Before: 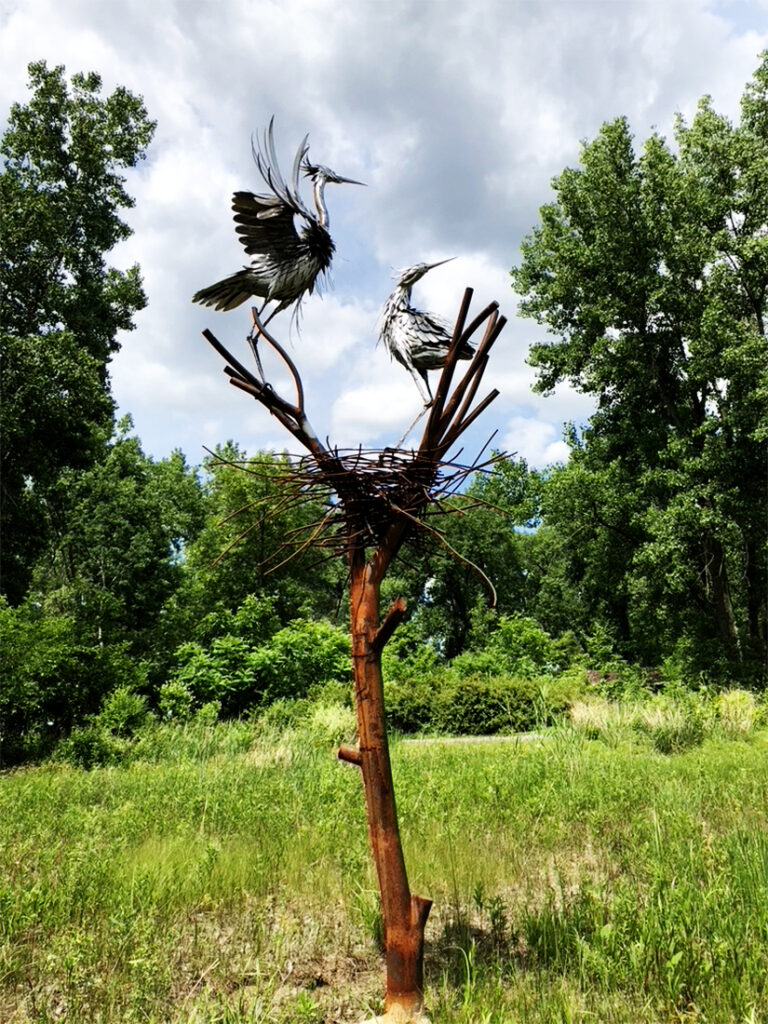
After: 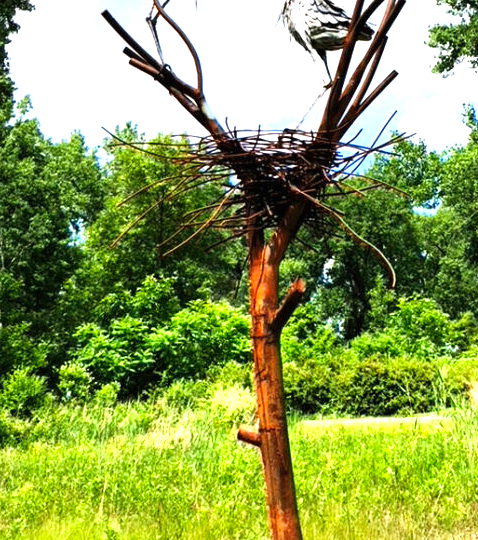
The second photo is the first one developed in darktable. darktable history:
crop: left 13.244%, top 31.204%, right 24.485%, bottom 15.987%
exposure: black level correction 0, exposure 1.001 EV, compensate highlight preservation false
